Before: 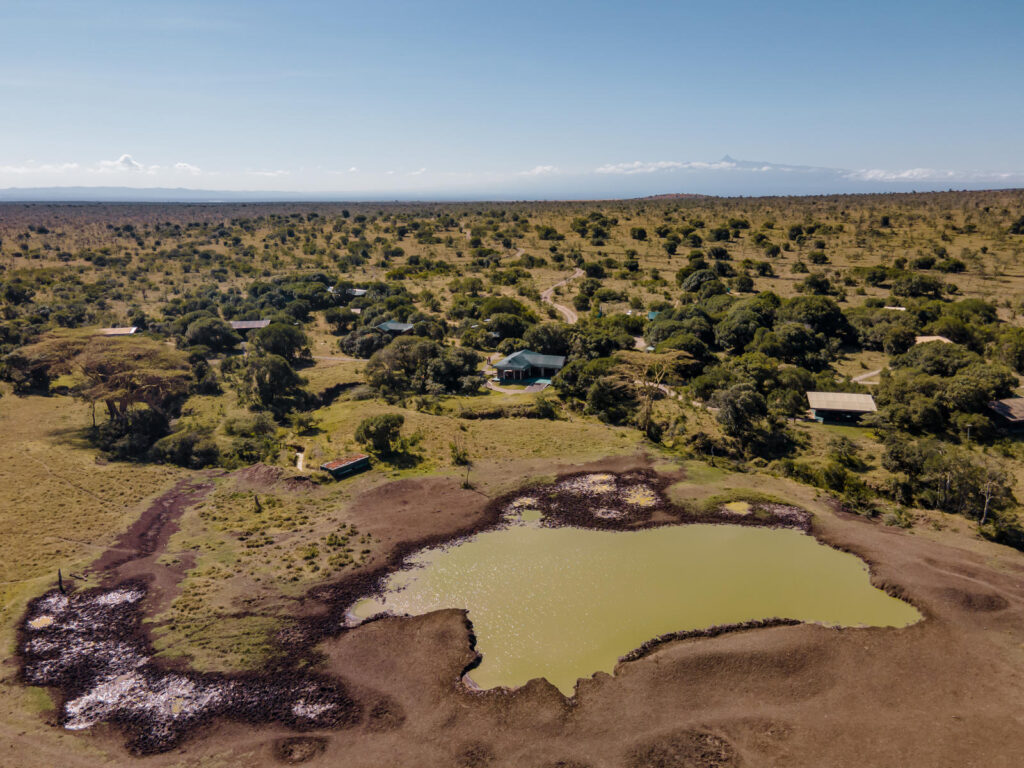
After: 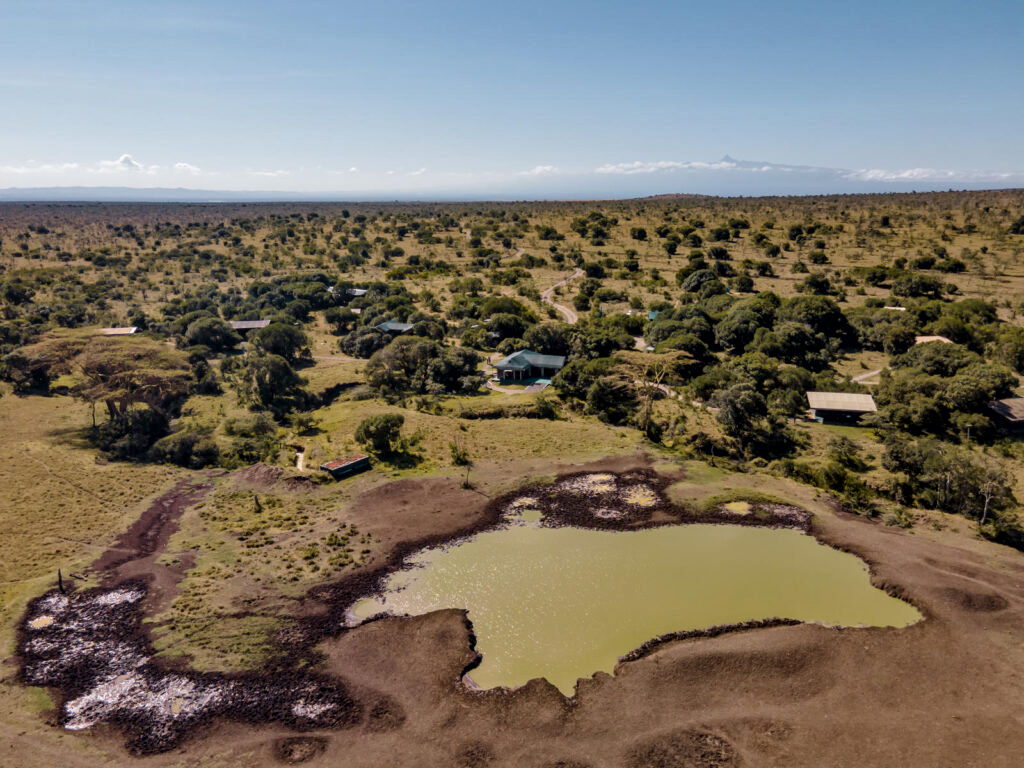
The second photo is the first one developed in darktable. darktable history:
local contrast: mode bilateral grid, contrast 30, coarseness 25, midtone range 0.2
white balance: emerald 1
